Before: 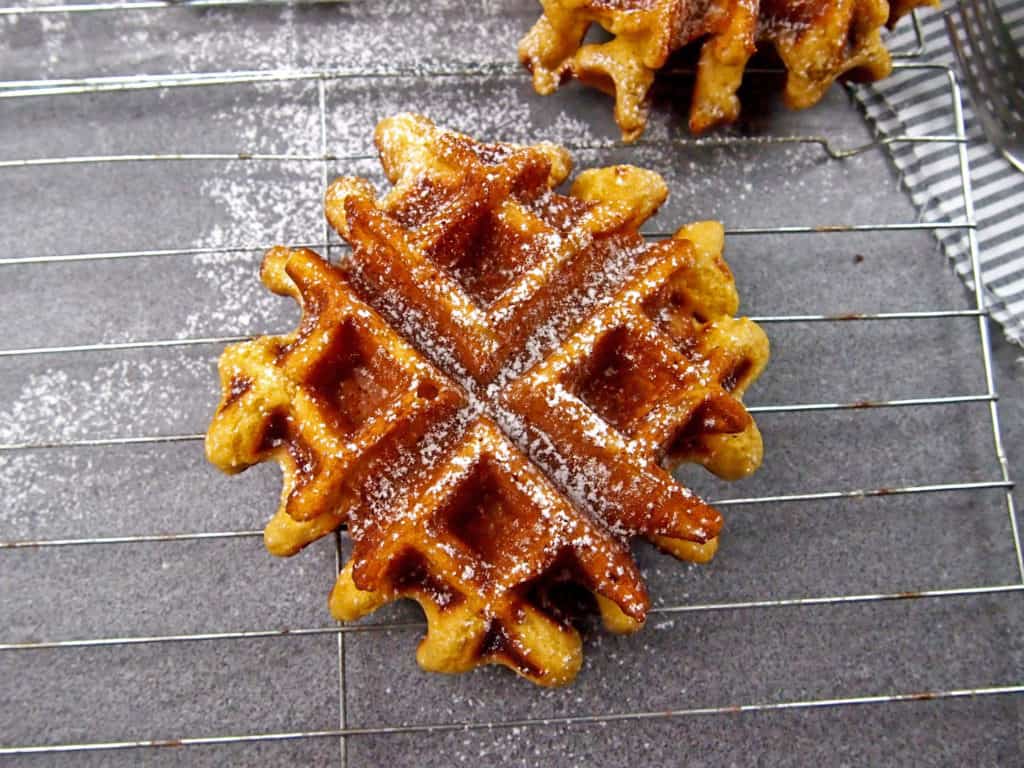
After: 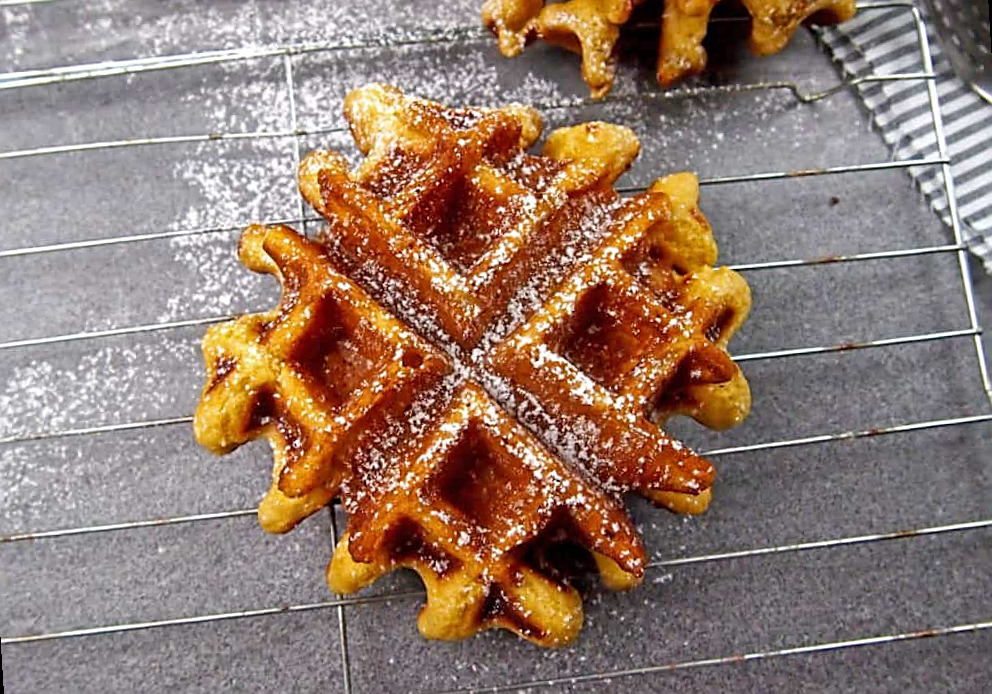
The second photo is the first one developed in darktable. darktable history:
sharpen: on, module defaults
rotate and perspective: rotation -3.52°, crop left 0.036, crop right 0.964, crop top 0.081, crop bottom 0.919
